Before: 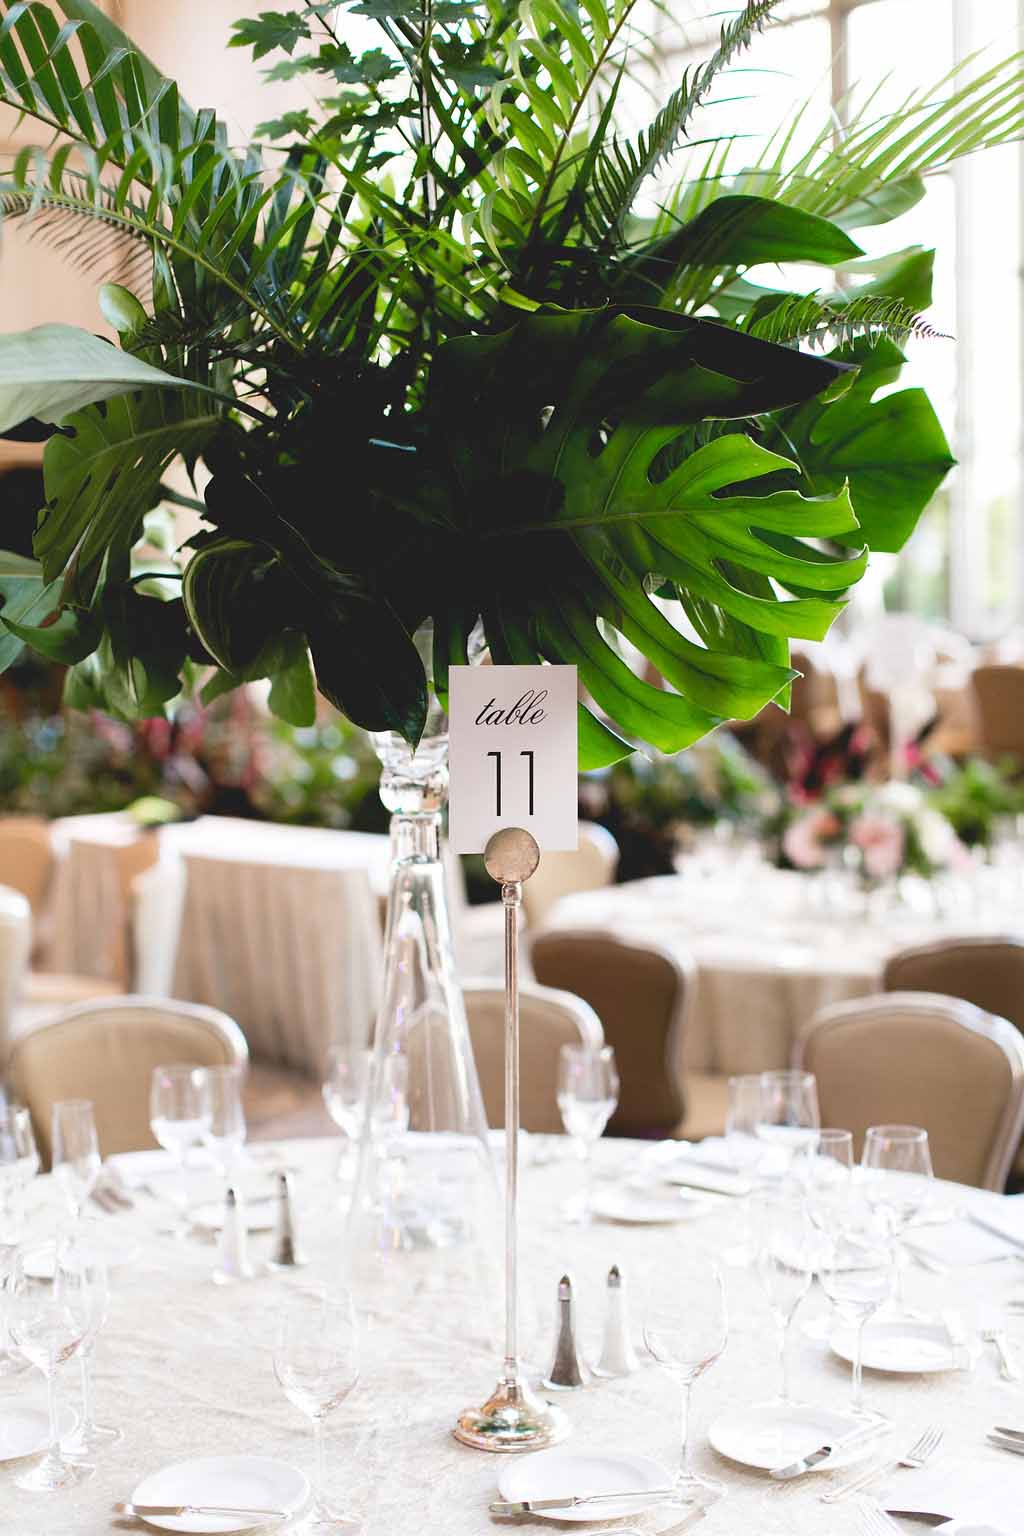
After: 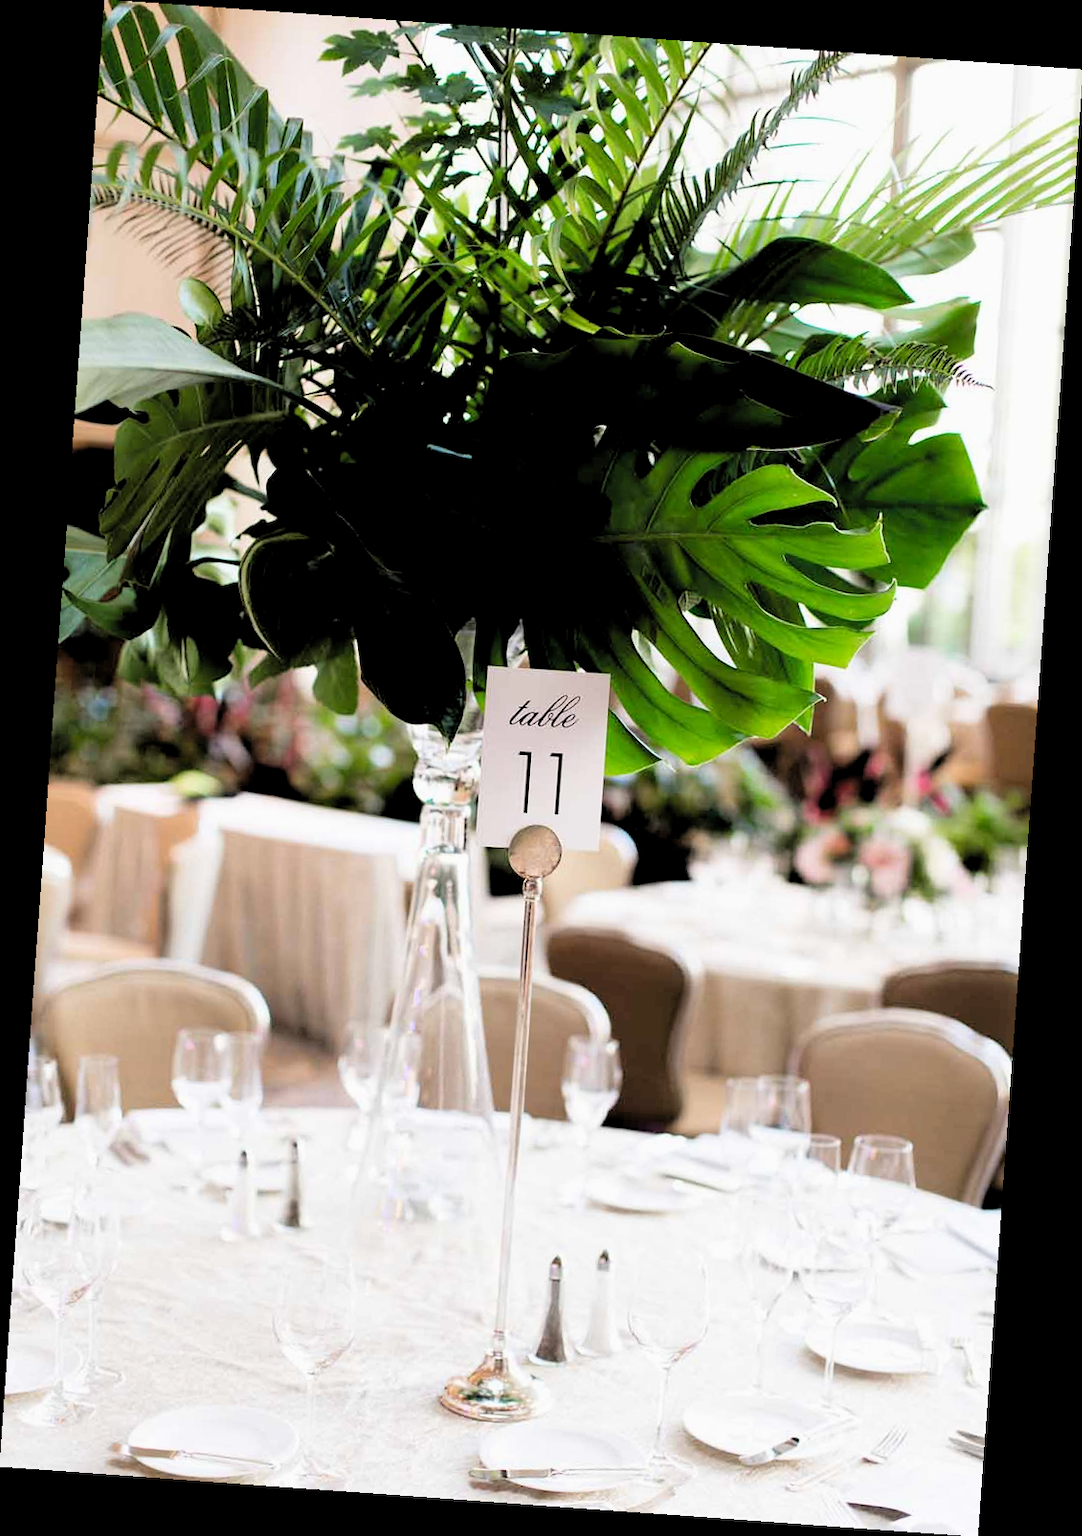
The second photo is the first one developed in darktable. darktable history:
rotate and perspective: rotation 4.1°, automatic cropping off
levels: levels [0.016, 0.484, 0.953]
filmic rgb: black relative exposure -3.92 EV, white relative exposure 3.14 EV, hardness 2.87
